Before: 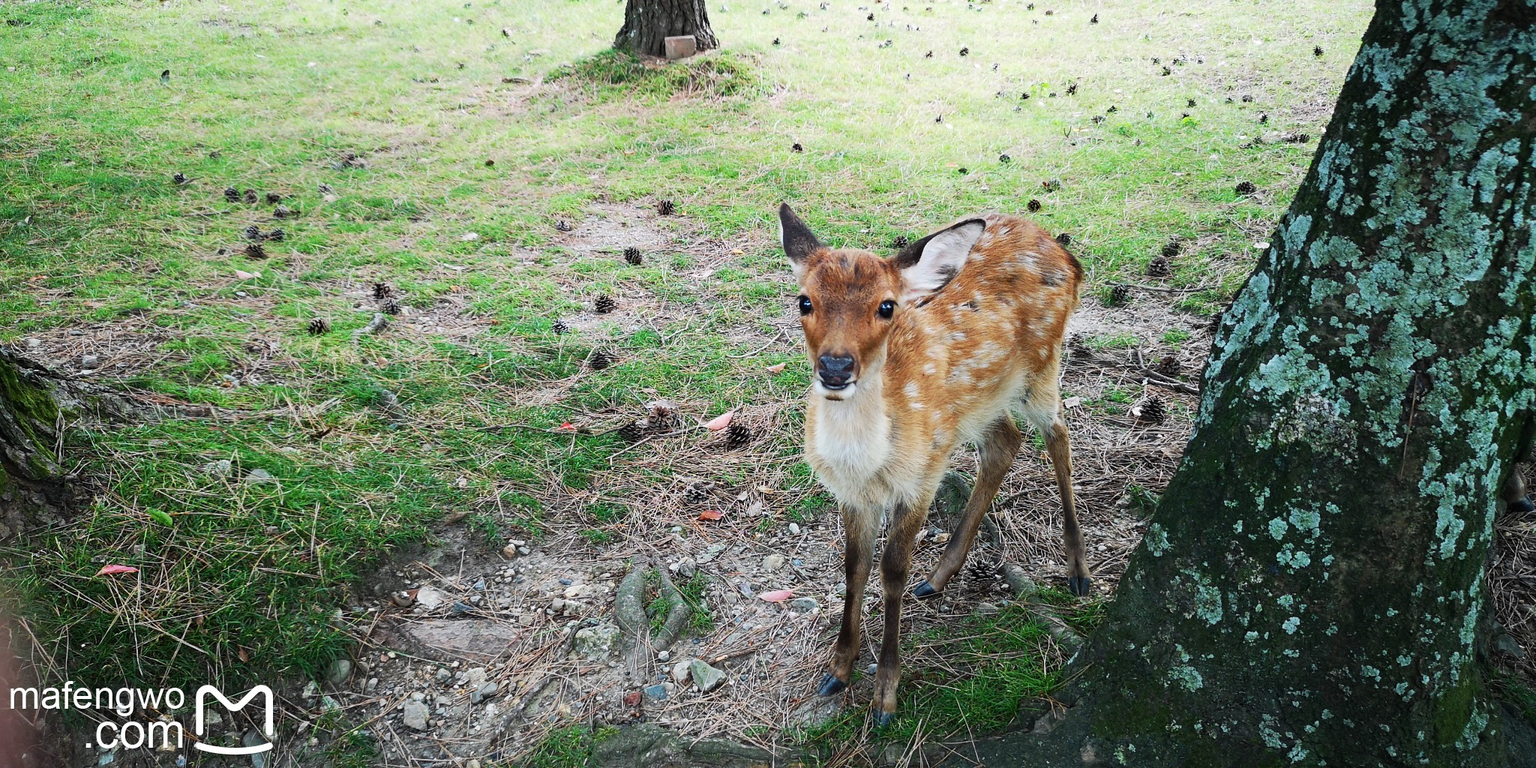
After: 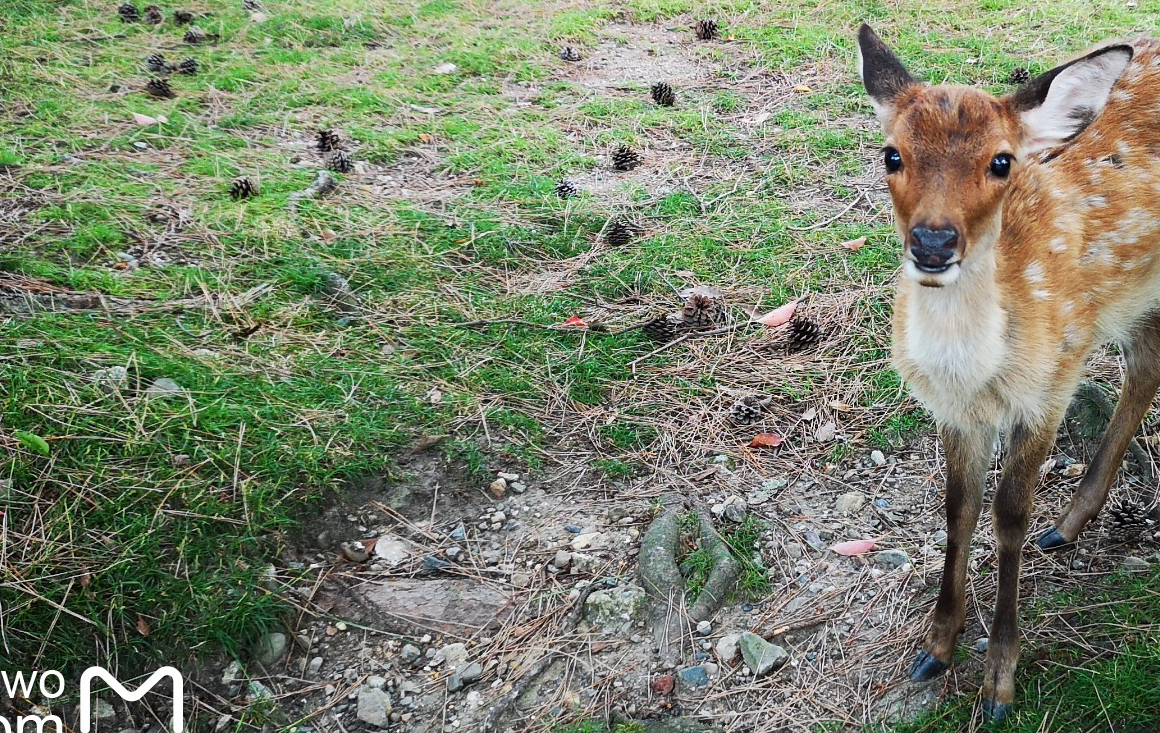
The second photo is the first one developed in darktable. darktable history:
crop: left 8.878%, top 24.156%, right 34.453%, bottom 4.231%
